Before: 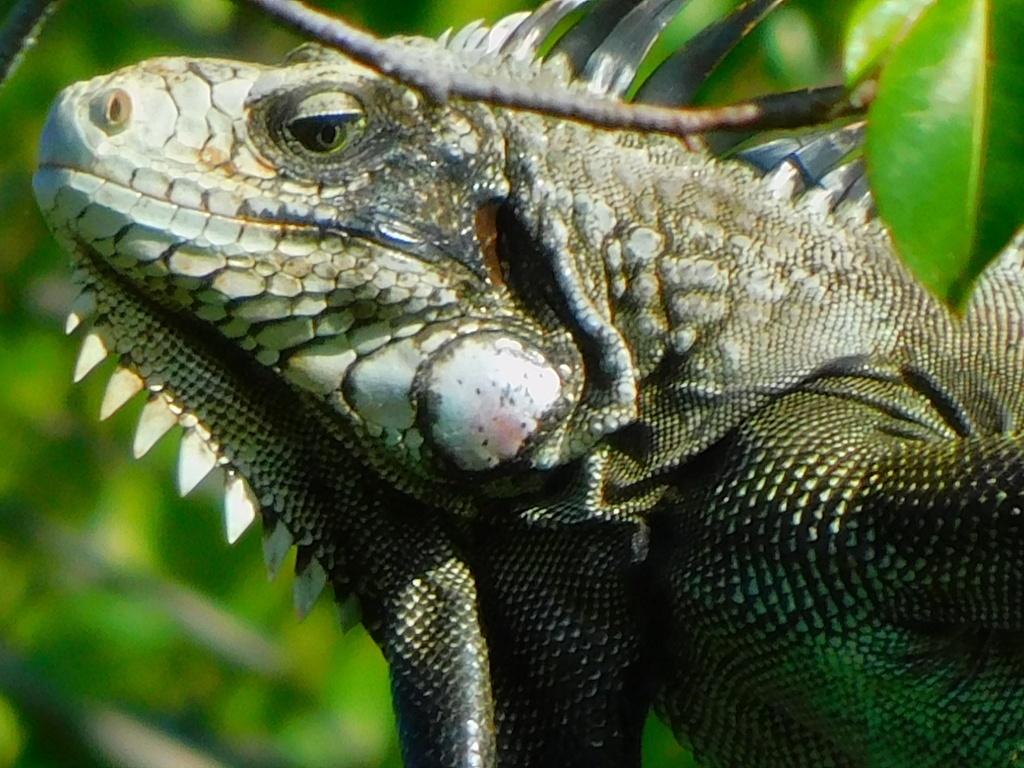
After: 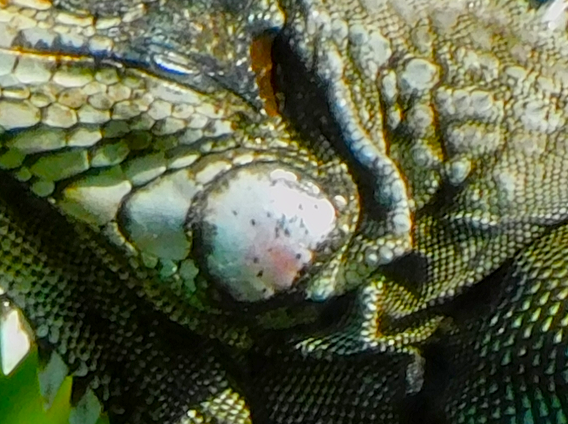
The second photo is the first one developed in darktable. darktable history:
local contrast: on, module defaults
crop and rotate: left 22.041%, top 22.114%, right 22.404%, bottom 22.634%
color balance rgb: perceptual saturation grading › global saturation 31.041%, contrast -9.705%
